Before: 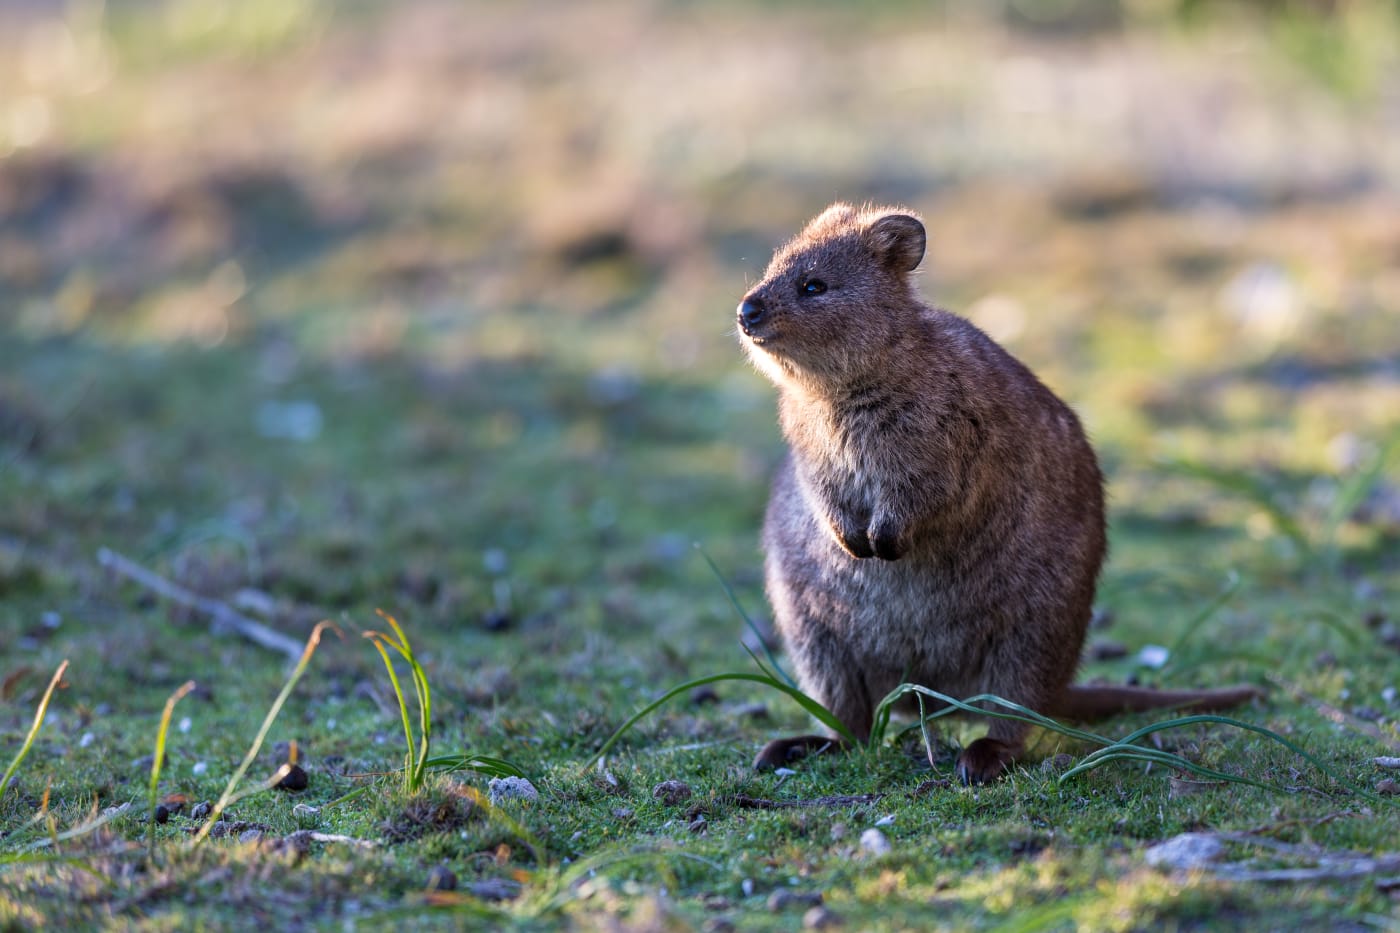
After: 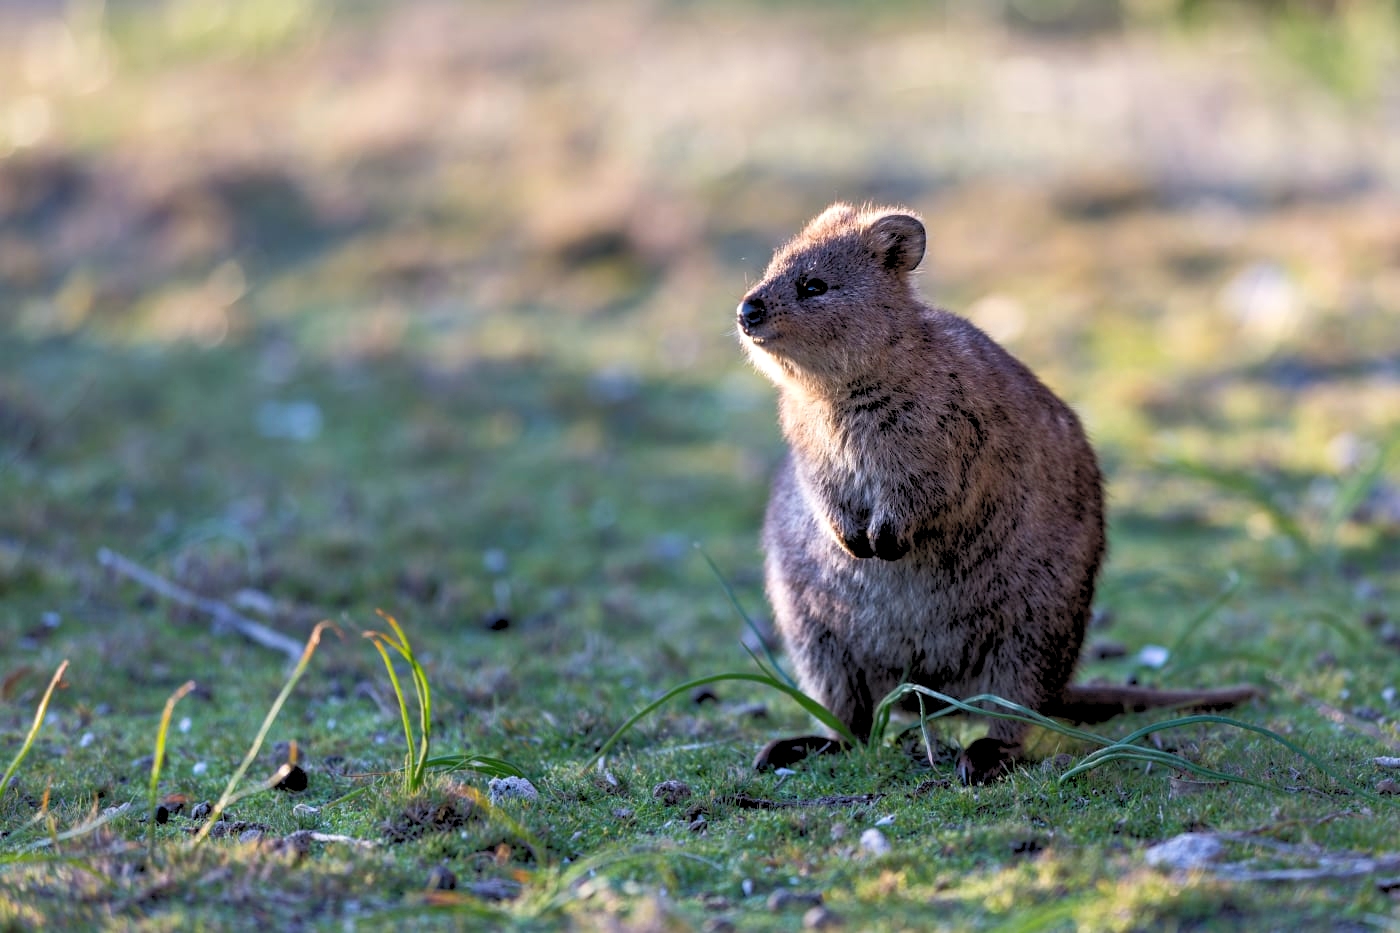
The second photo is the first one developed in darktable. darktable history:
rgb levels: levels [[0.029, 0.461, 0.922], [0, 0.5, 1], [0, 0.5, 1]]
rgb curve: curves: ch0 [(0, 0) (0.072, 0.166) (0.217, 0.293) (0.414, 0.42) (1, 1)], compensate middle gray true, preserve colors basic power
tone equalizer: on, module defaults
